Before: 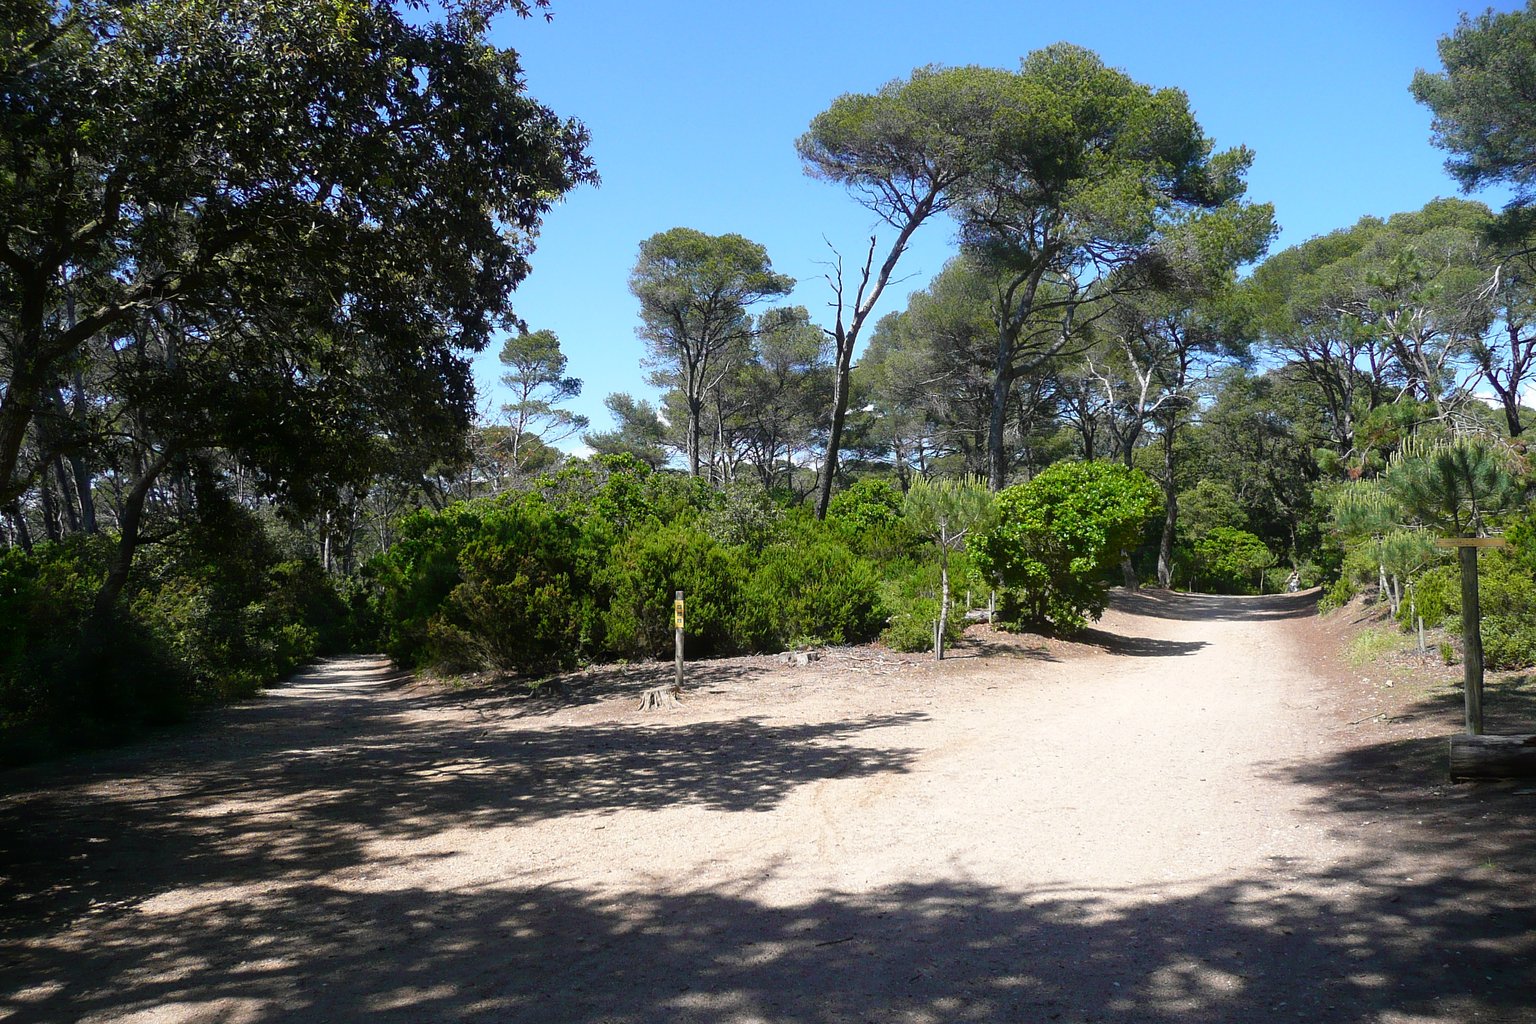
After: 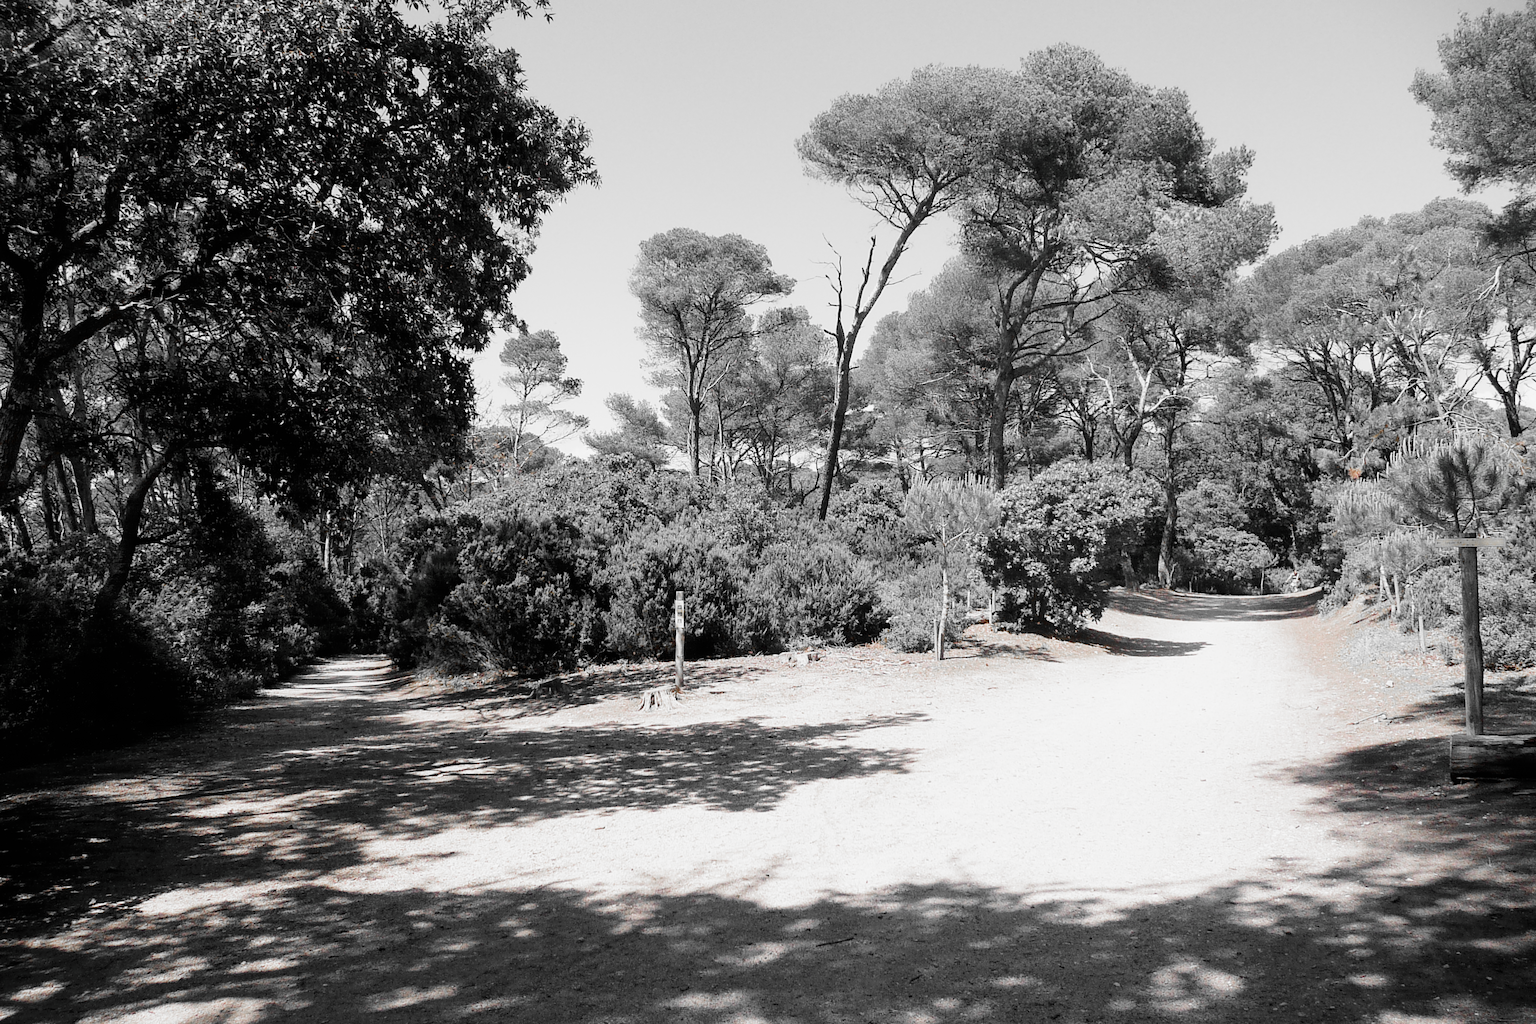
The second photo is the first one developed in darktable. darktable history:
exposure: black level correction 0.001, exposure 1 EV, compensate highlight preservation false
filmic rgb: black relative exposure -8.01 EV, white relative exposure 3.85 EV, hardness 4.28, add noise in highlights 0.001, preserve chrominance no, color science v3 (2019), use custom middle-gray values true, contrast in highlights soft
color zones: curves: ch0 [(0, 0.65) (0.096, 0.644) (0.221, 0.539) (0.429, 0.5) (0.571, 0.5) (0.714, 0.5) (0.857, 0.5) (1, 0.65)]; ch1 [(0, 0.5) (0.143, 0.5) (0.257, -0.002) (0.429, 0.04) (0.571, -0.001) (0.714, -0.015) (0.857, 0.024) (1, 0.5)]
